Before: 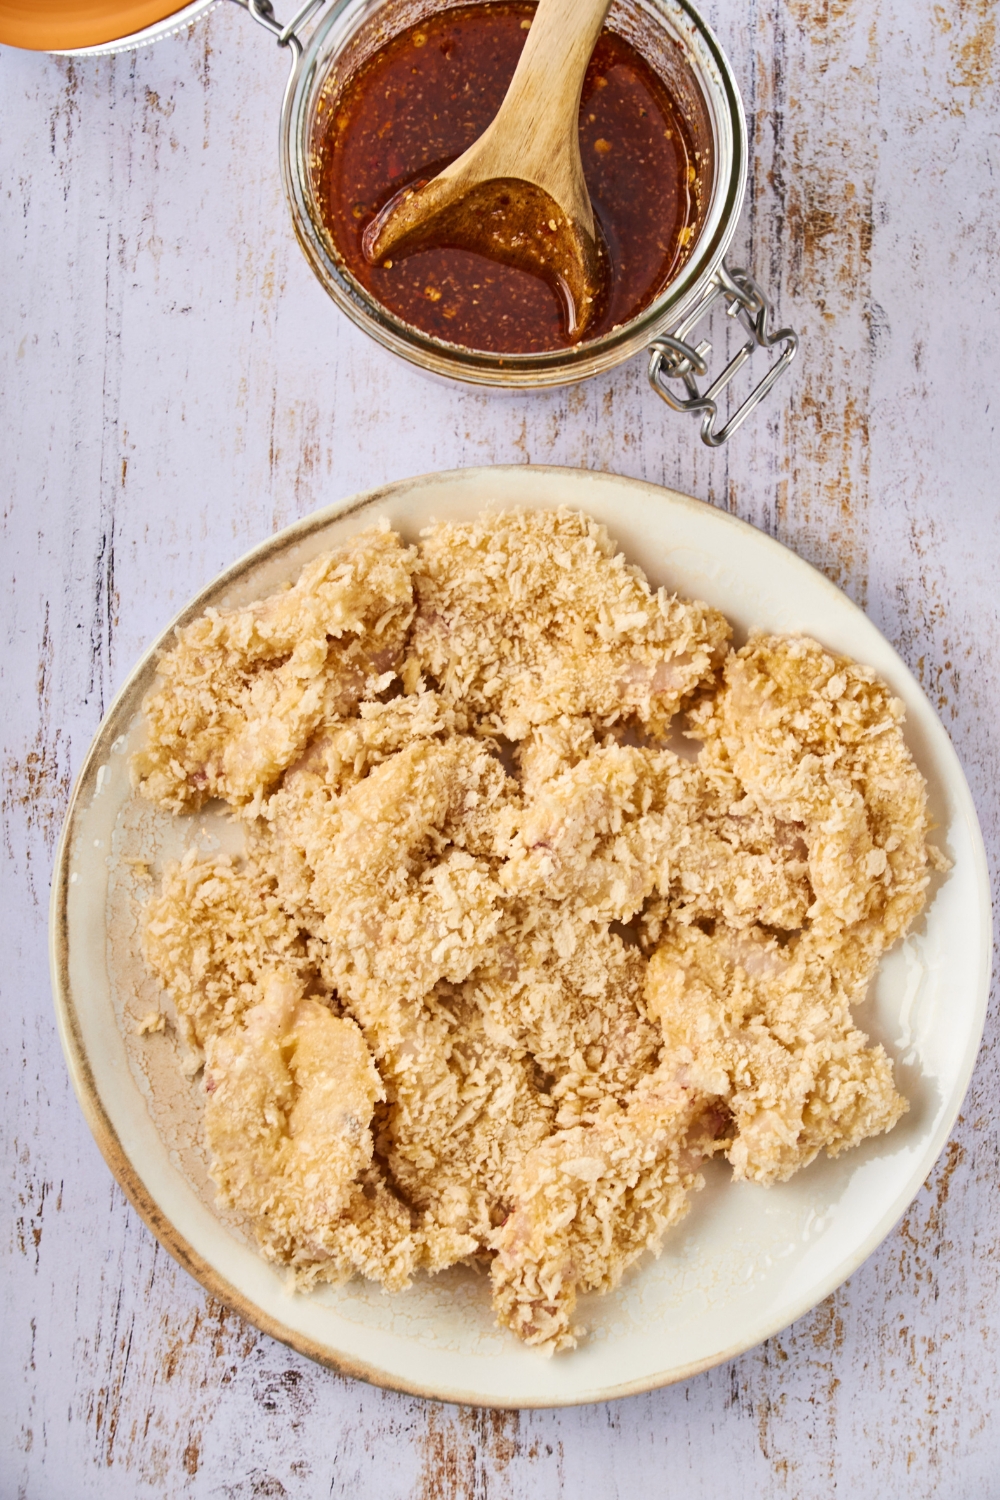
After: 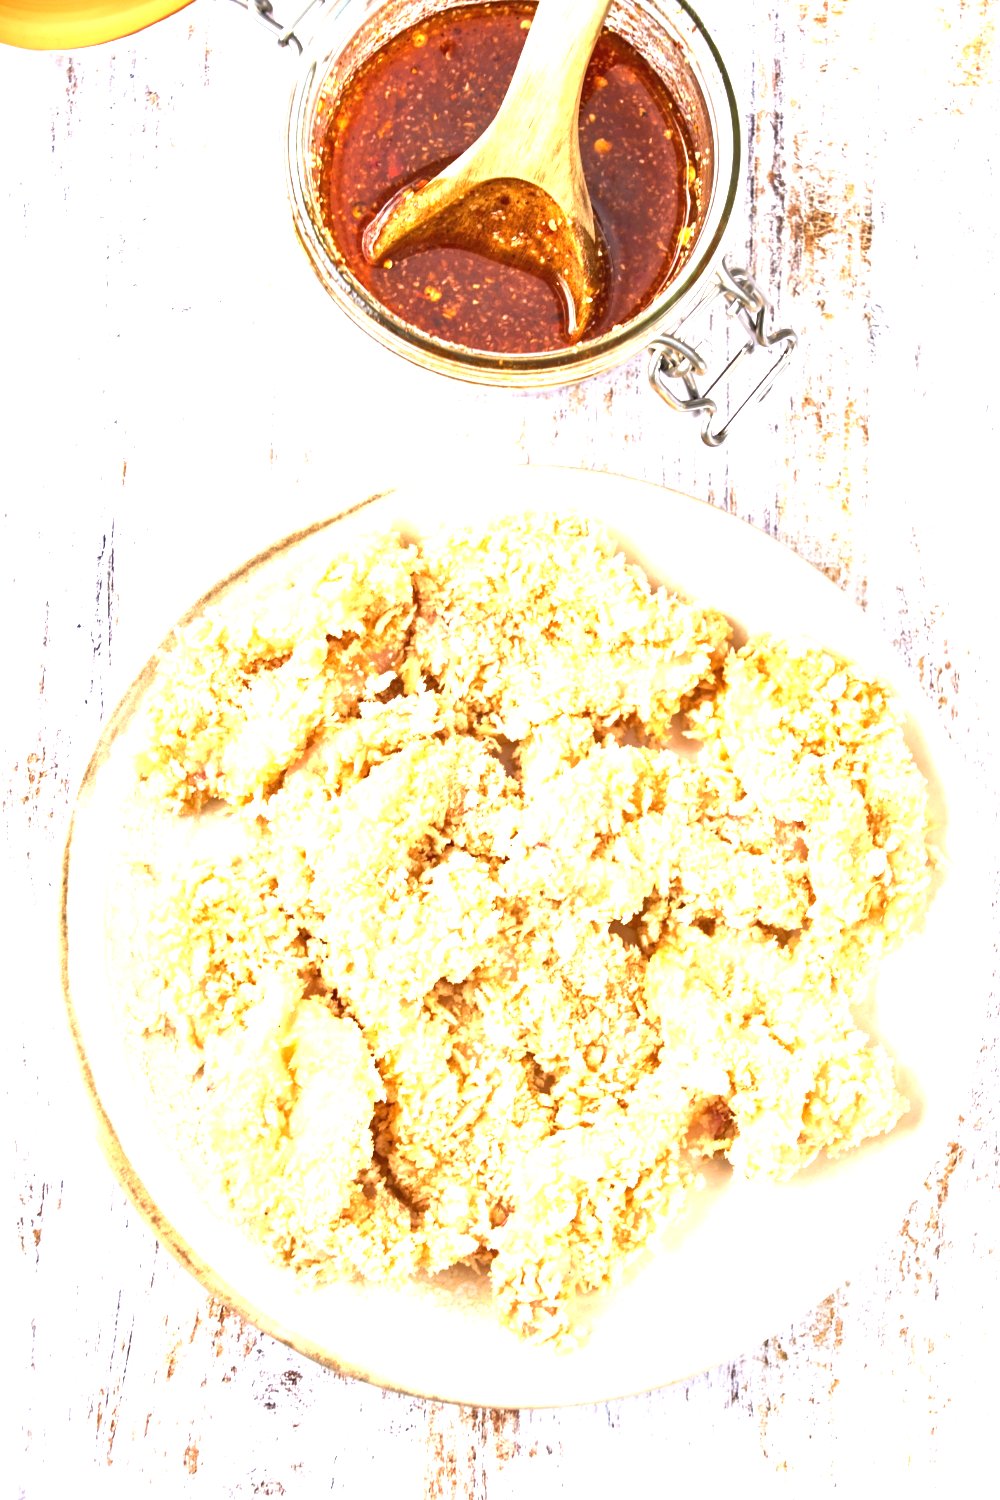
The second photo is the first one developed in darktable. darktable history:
exposure: black level correction 0, exposure 1.69 EV, compensate exposure bias true, compensate highlight preservation false
tone equalizer: smoothing 1
